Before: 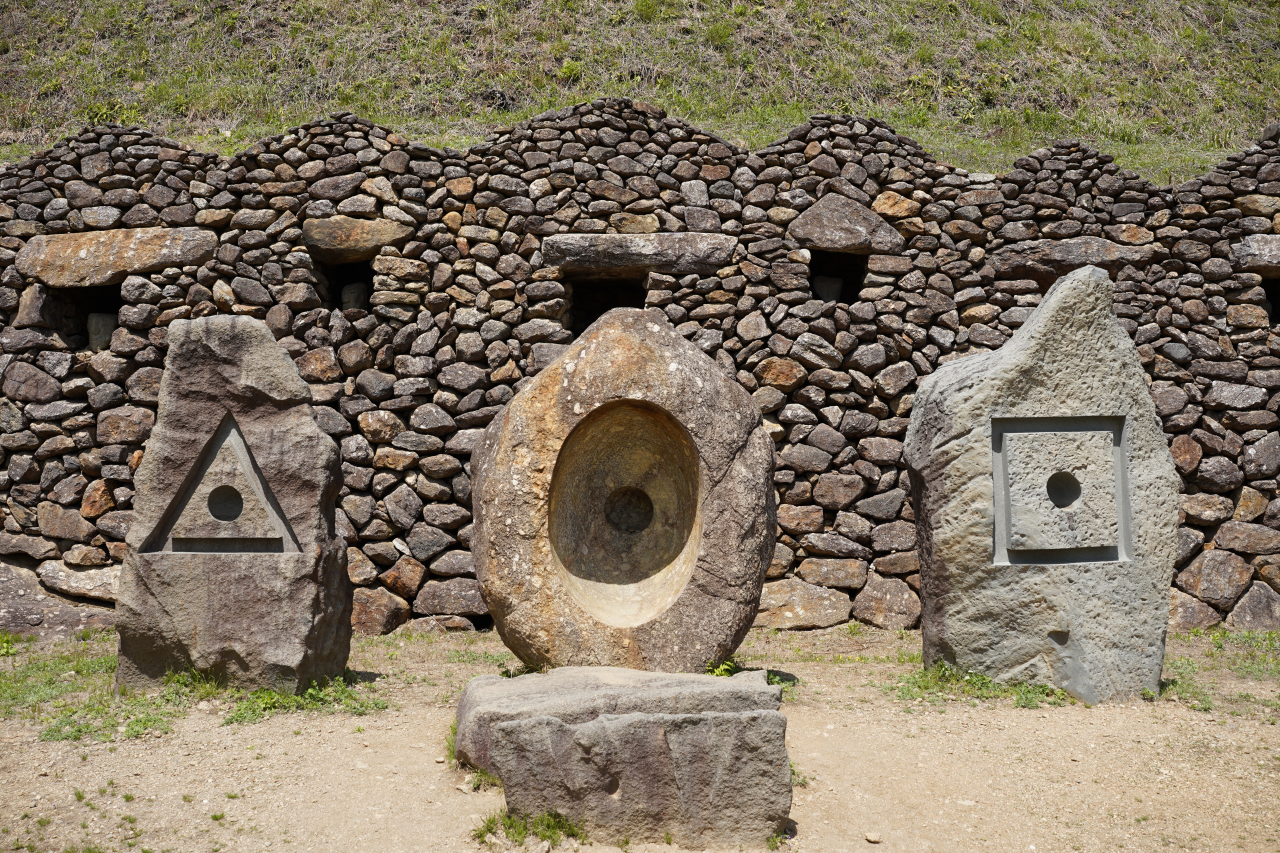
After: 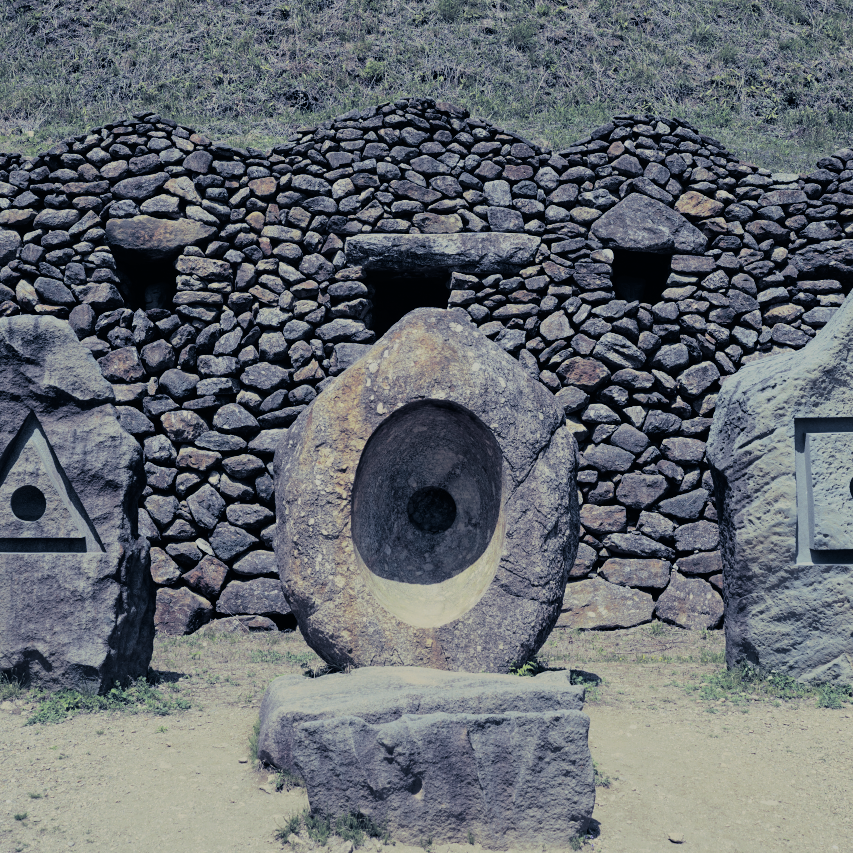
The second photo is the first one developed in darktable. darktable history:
crop and rotate: left 15.446%, right 17.836%
split-toning: shadows › hue 226.8°, shadows › saturation 0.56, highlights › hue 28.8°, balance -40, compress 0%
color balance: lift [1.003, 0.993, 1.001, 1.007], gamma [1.018, 1.072, 0.959, 0.928], gain [0.974, 0.873, 1.031, 1.127]
filmic rgb: black relative exposure -6.15 EV, white relative exposure 6.96 EV, hardness 2.23, color science v6 (2022)
